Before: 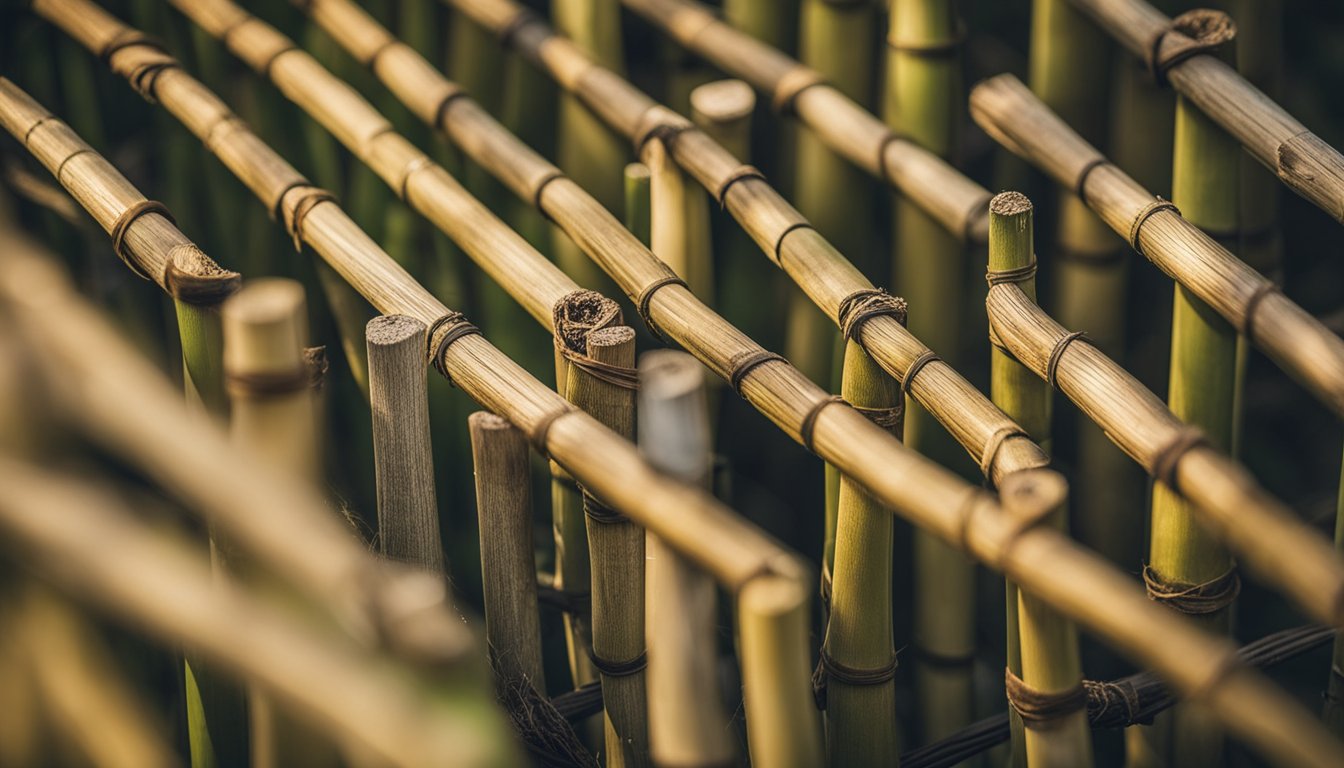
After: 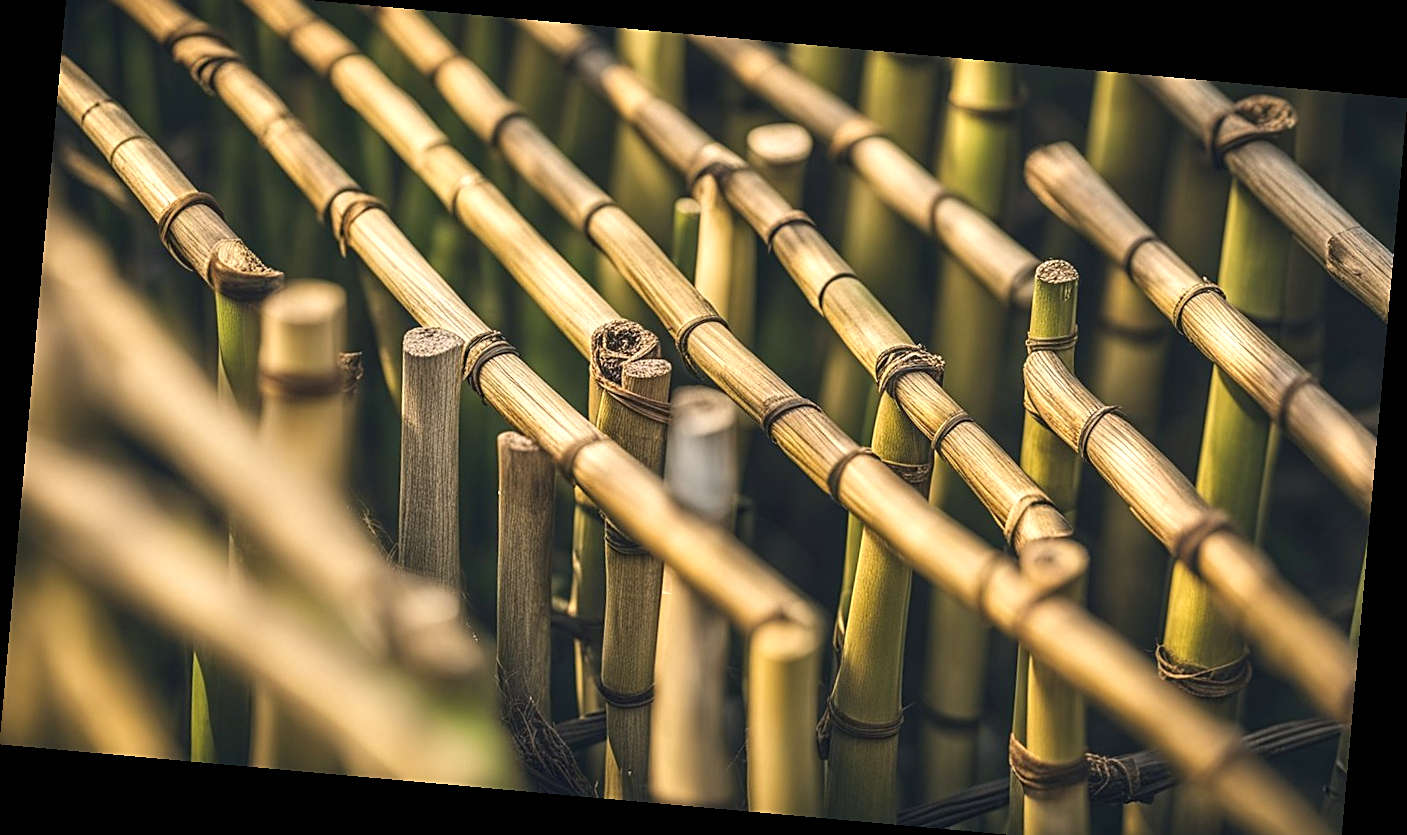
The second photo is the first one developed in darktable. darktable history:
crop and rotate: top 2.479%, bottom 3.018%
rotate and perspective: rotation 5.12°, automatic cropping off
exposure: black level correction 0, exposure 0.5 EV, compensate exposure bias true, compensate highlight preservation false
sharpen: on, module defaults
